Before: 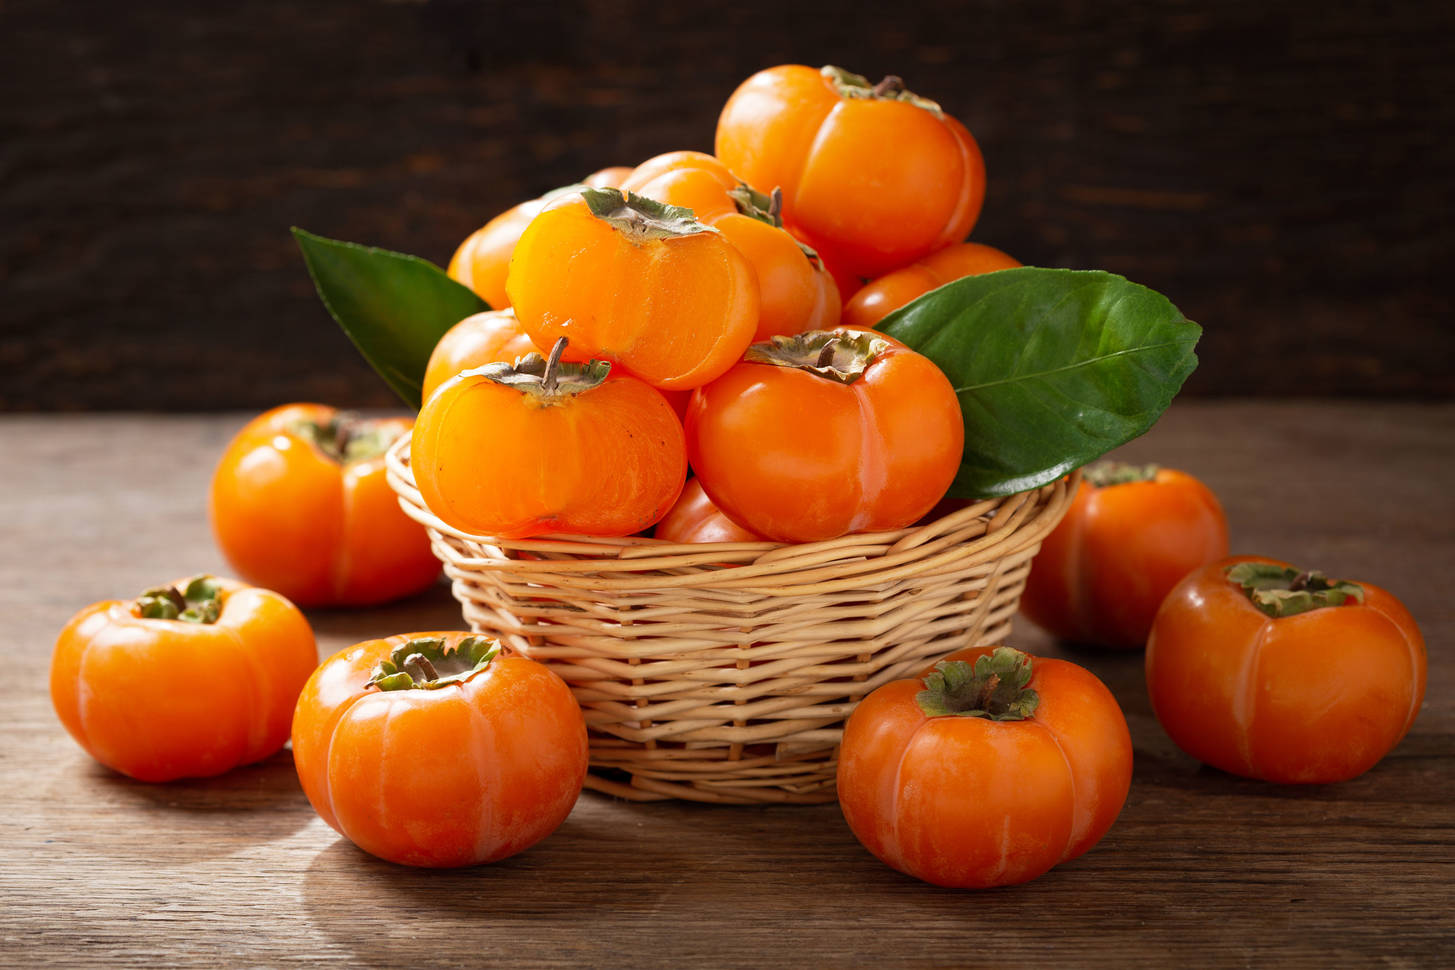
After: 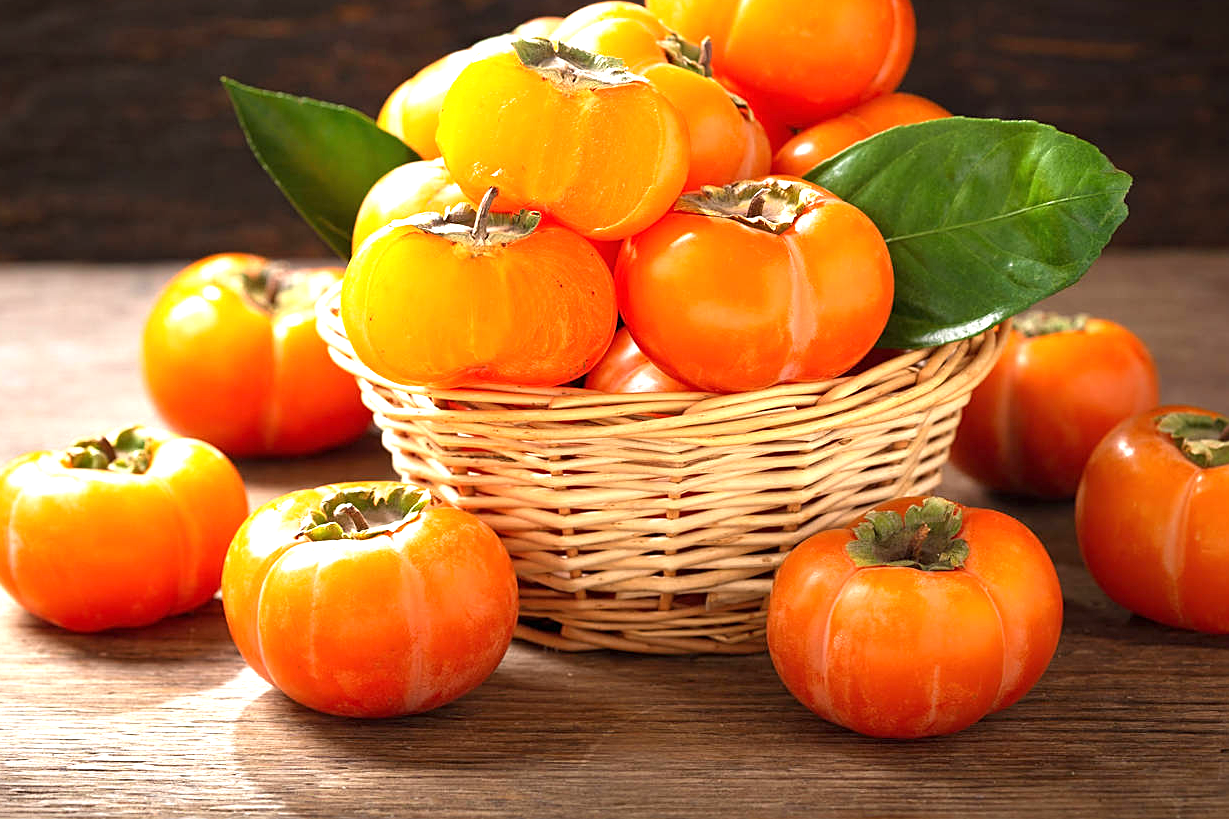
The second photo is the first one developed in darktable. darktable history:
crop and rotate: left 4.842%, top 15.51%, right 10.668%
exposure: black level correction 0, exposure 1 EV, compensate exposure bias true, compensate highlight preservation false
sharpen: on, module defaults
